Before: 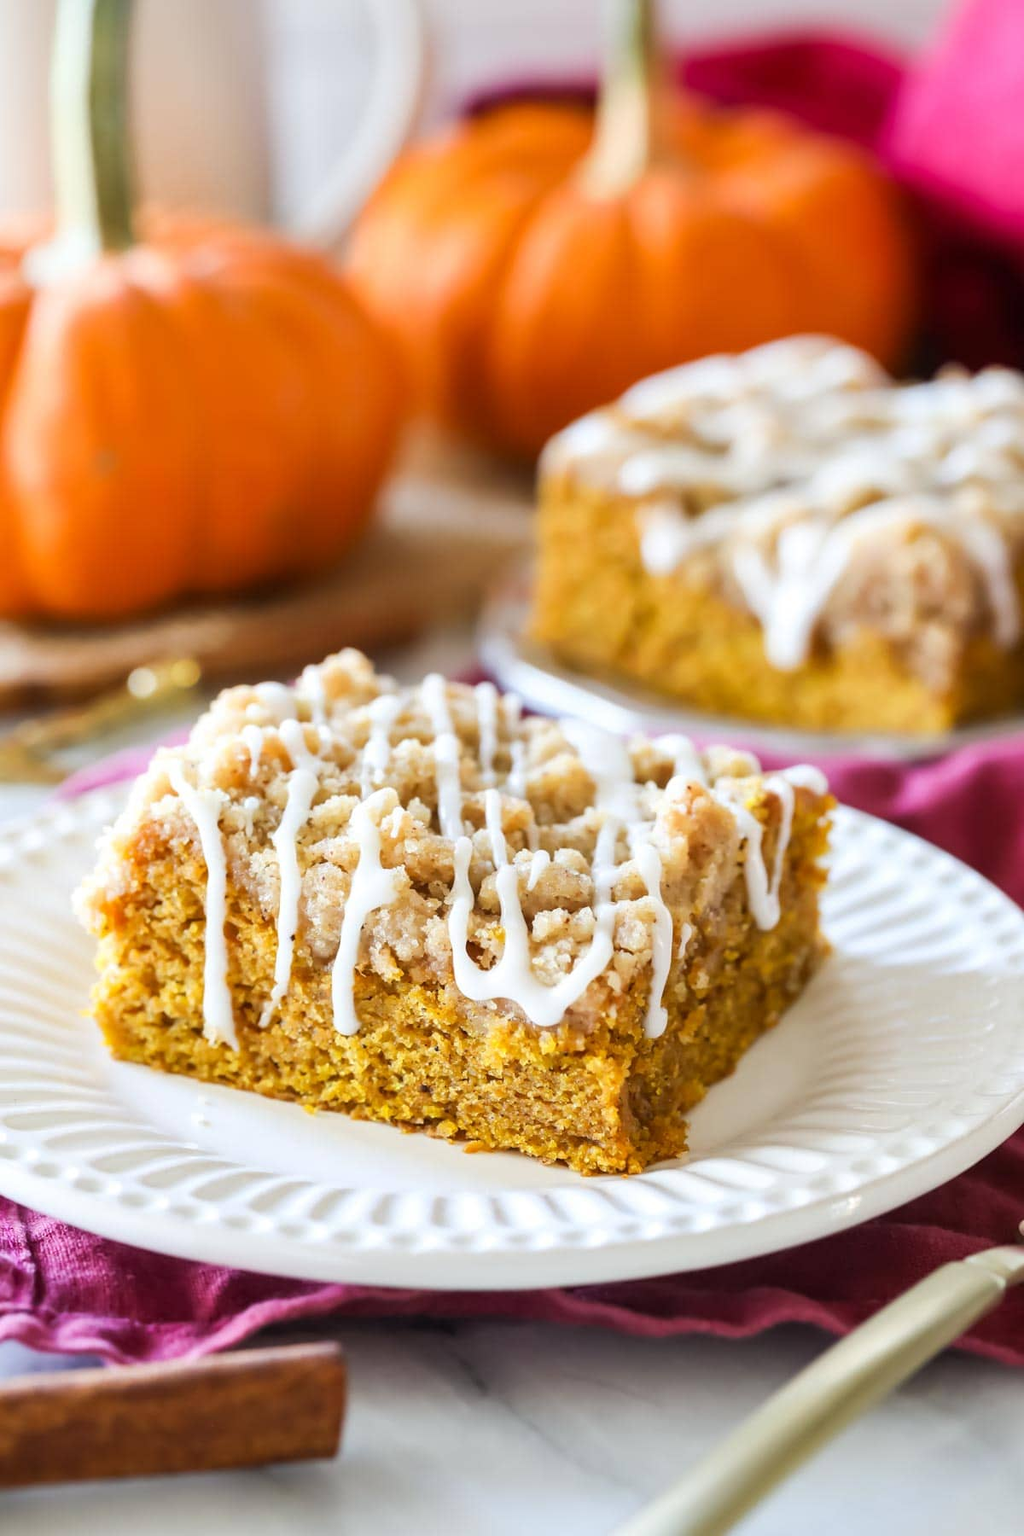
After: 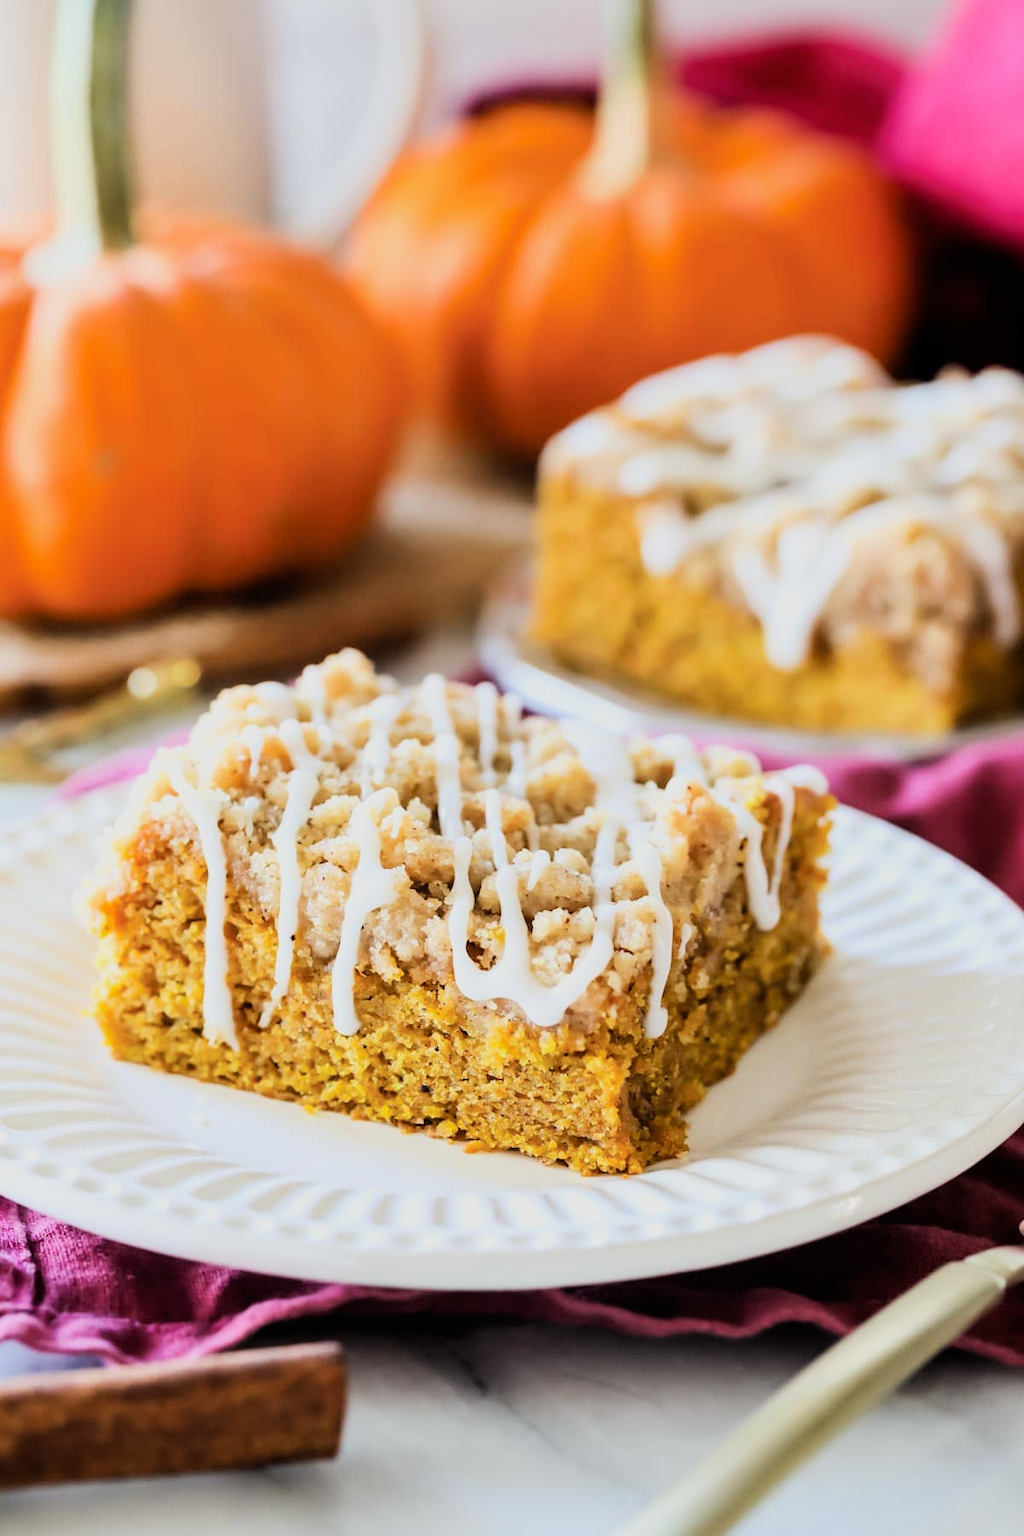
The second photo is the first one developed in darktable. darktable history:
filmic rgb: black relative exposure -4.99 EV, white relative exposure 3.98 EV, hardness 2.89, contrast 1.402, color science v6 (2022)
local contrast: mode bilateral grid, contrast 100, coarseness 99, detail 94%, midtone range 0.2
